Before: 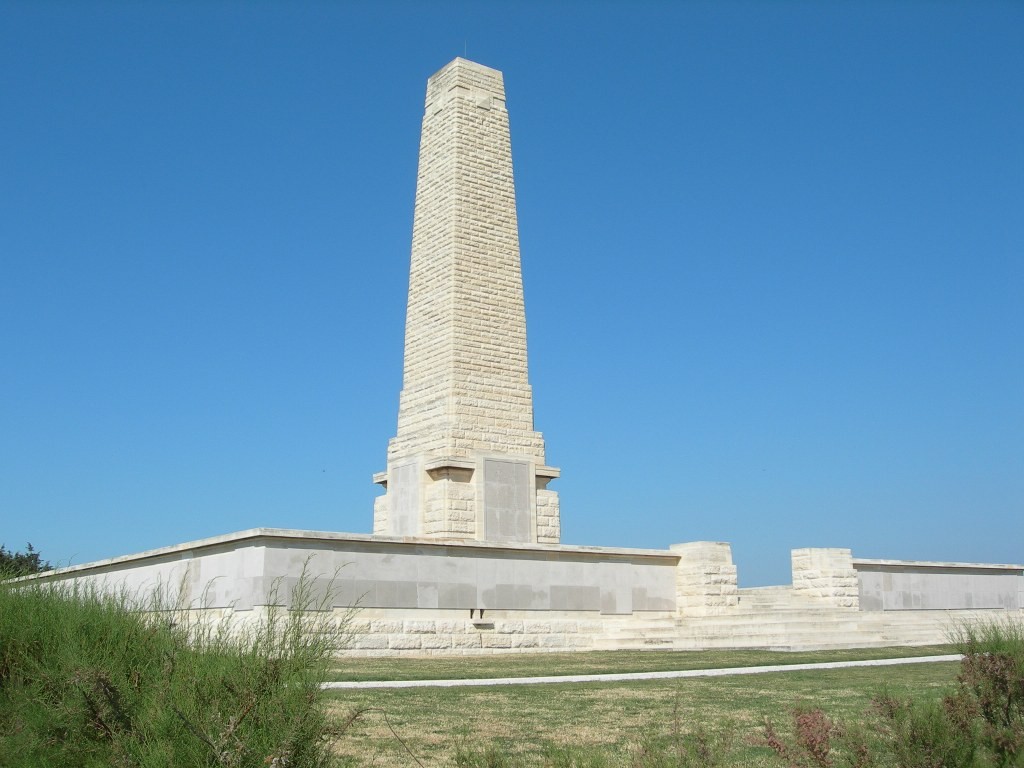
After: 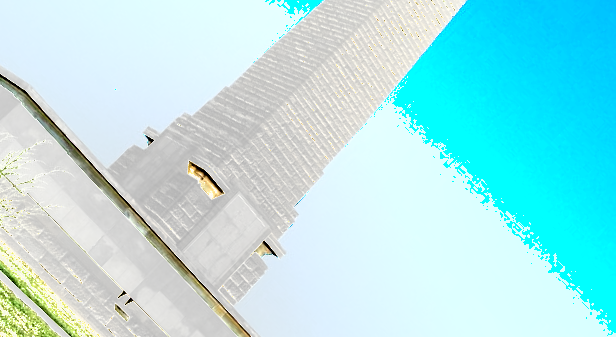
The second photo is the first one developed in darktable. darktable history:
crop and rotate: angle -44.4°, top 16.007%, right 0.88%, bottom 11.69%
shadows and highlights: shadows 58.94, soften with gaussian
exposure: black level correction 0, exposure 1.913 EV, compensate highlight preservation false
